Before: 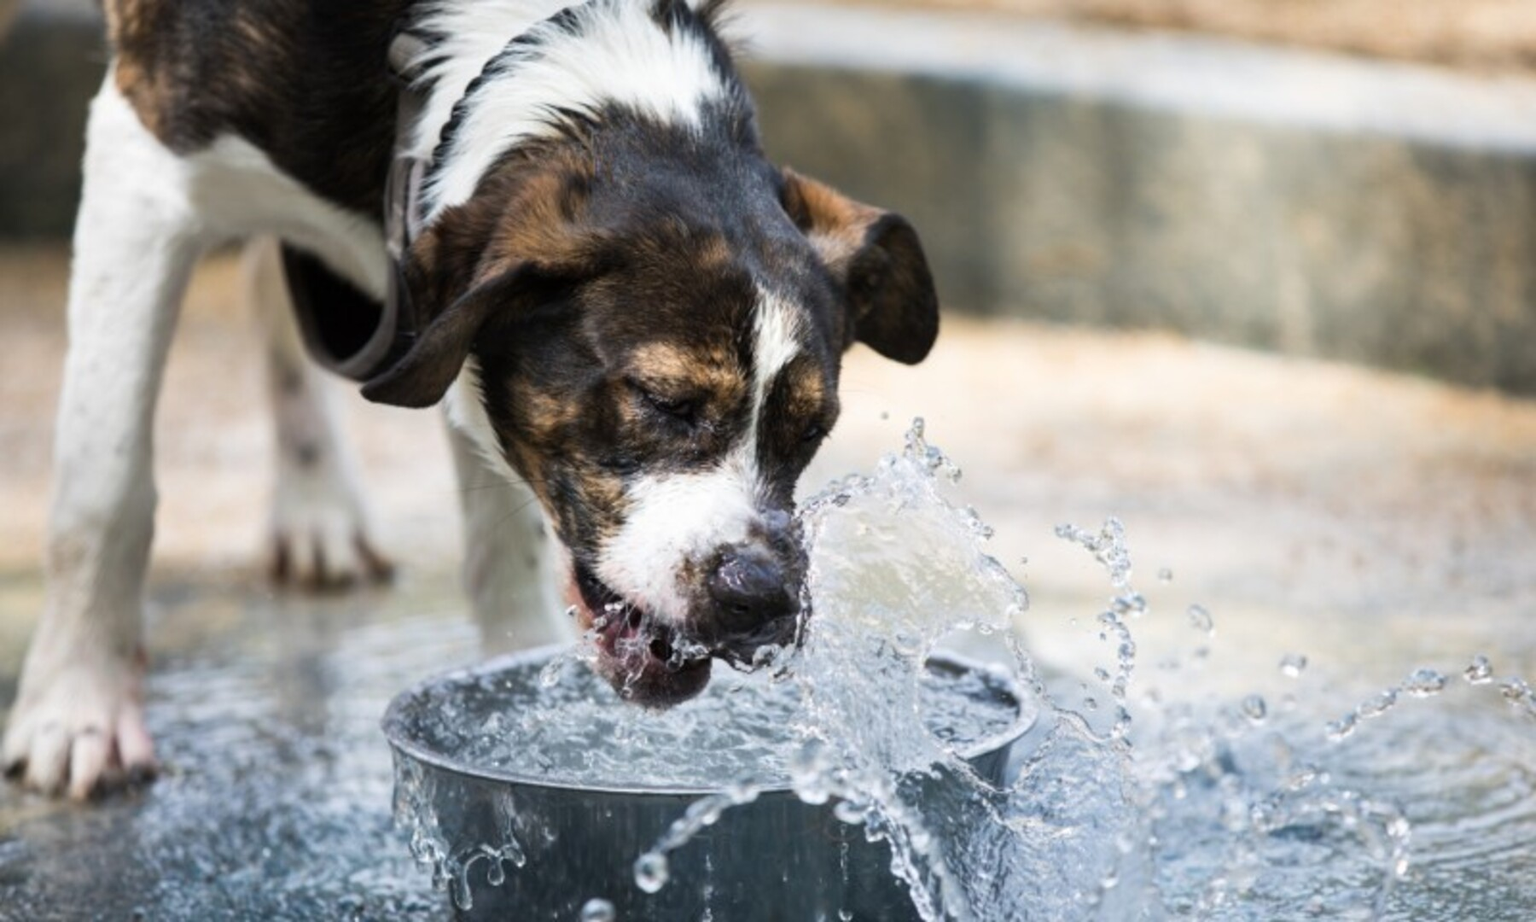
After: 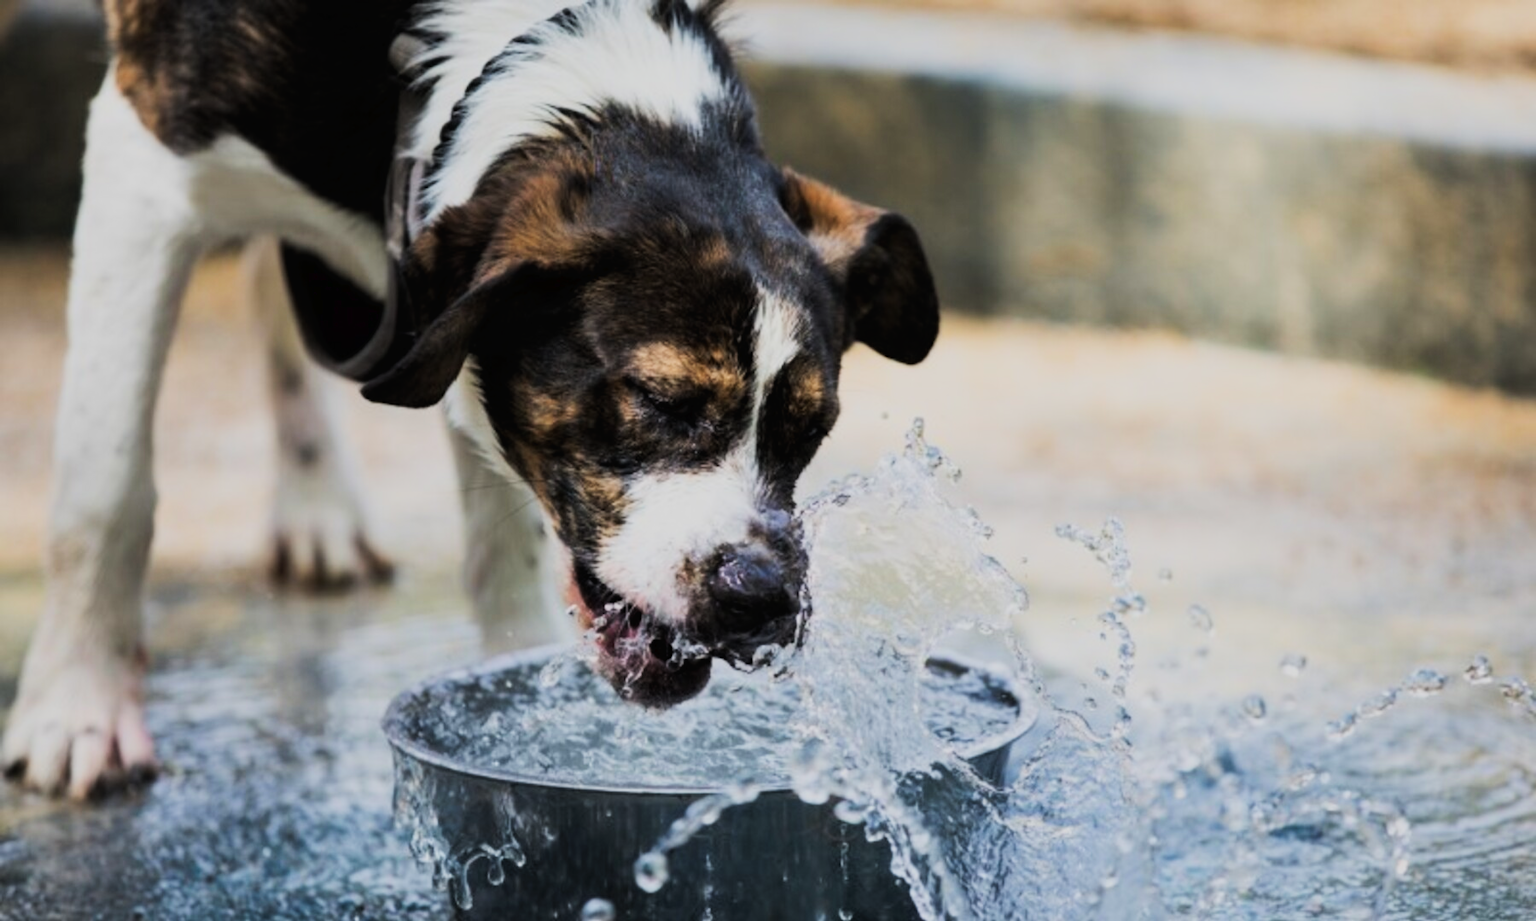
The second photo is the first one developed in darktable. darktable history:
filmic rgb: black relative exposure -7.65 EV, white relative exposure 4.56 EV, hardness 3.61, color science v6 (2022)
tone curve: curves: ch0 [(0, 0) (0.003, 0.012) (0.011, 0.015) (0.025, 0.02) (0.044, 0.032) (0.069, 0.044) (0.1, 0.063) (0.136, 0.085) (0.177, 0.121) (0.224, 0.159) (0.277, 0.207) (0.335, 0.261) (0.399, 0.328) (0.468, 0.41) (0.543, 0.506) (0.623, 0.609) (0.709, 0.719) (0.801, 0.82) (0.898, 0.907) (1, 1)], preserve colors none
